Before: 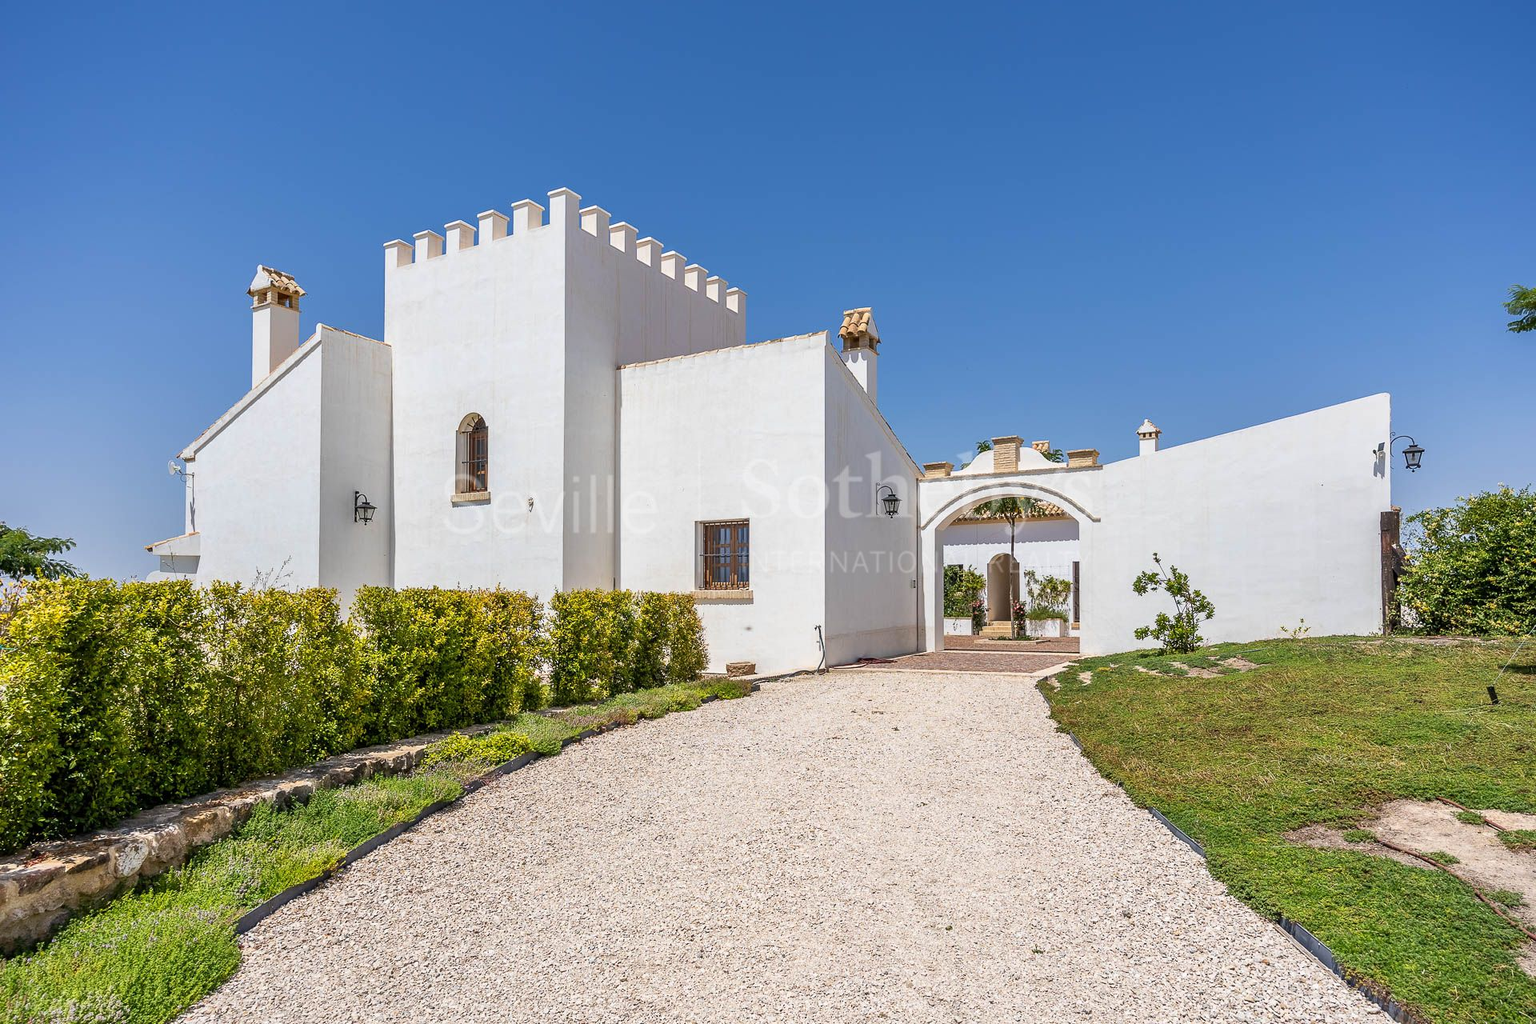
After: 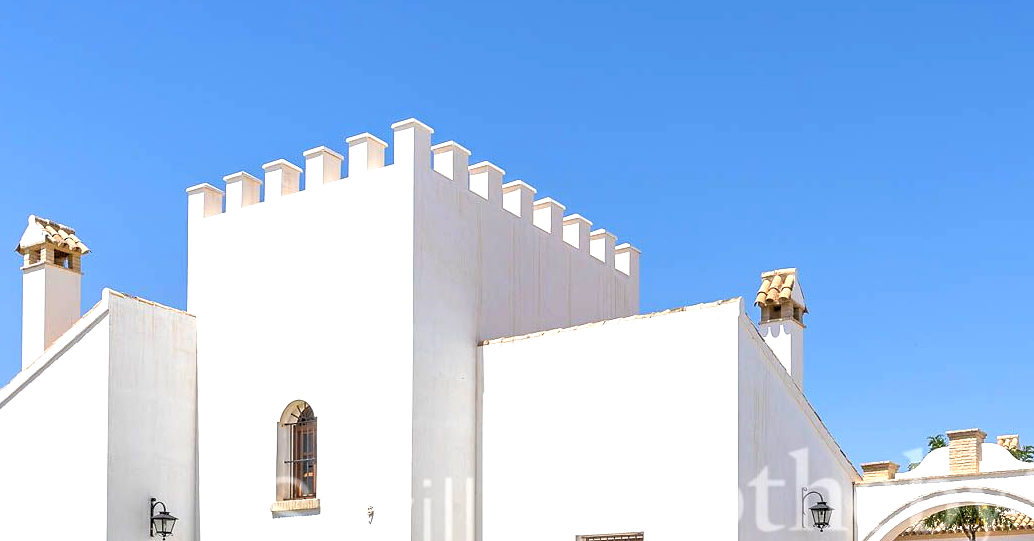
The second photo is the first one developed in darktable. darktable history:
crop: left 15.306%, top 9.065%, right 30.789%, bottom 48.638%
rgb levels: levels [[0.013, 0.434, 0.89], [0, 0.5, 1], [0, 0.5, 1]]
exposure: exposure 0.6 EV, compensate highlight preservation false
